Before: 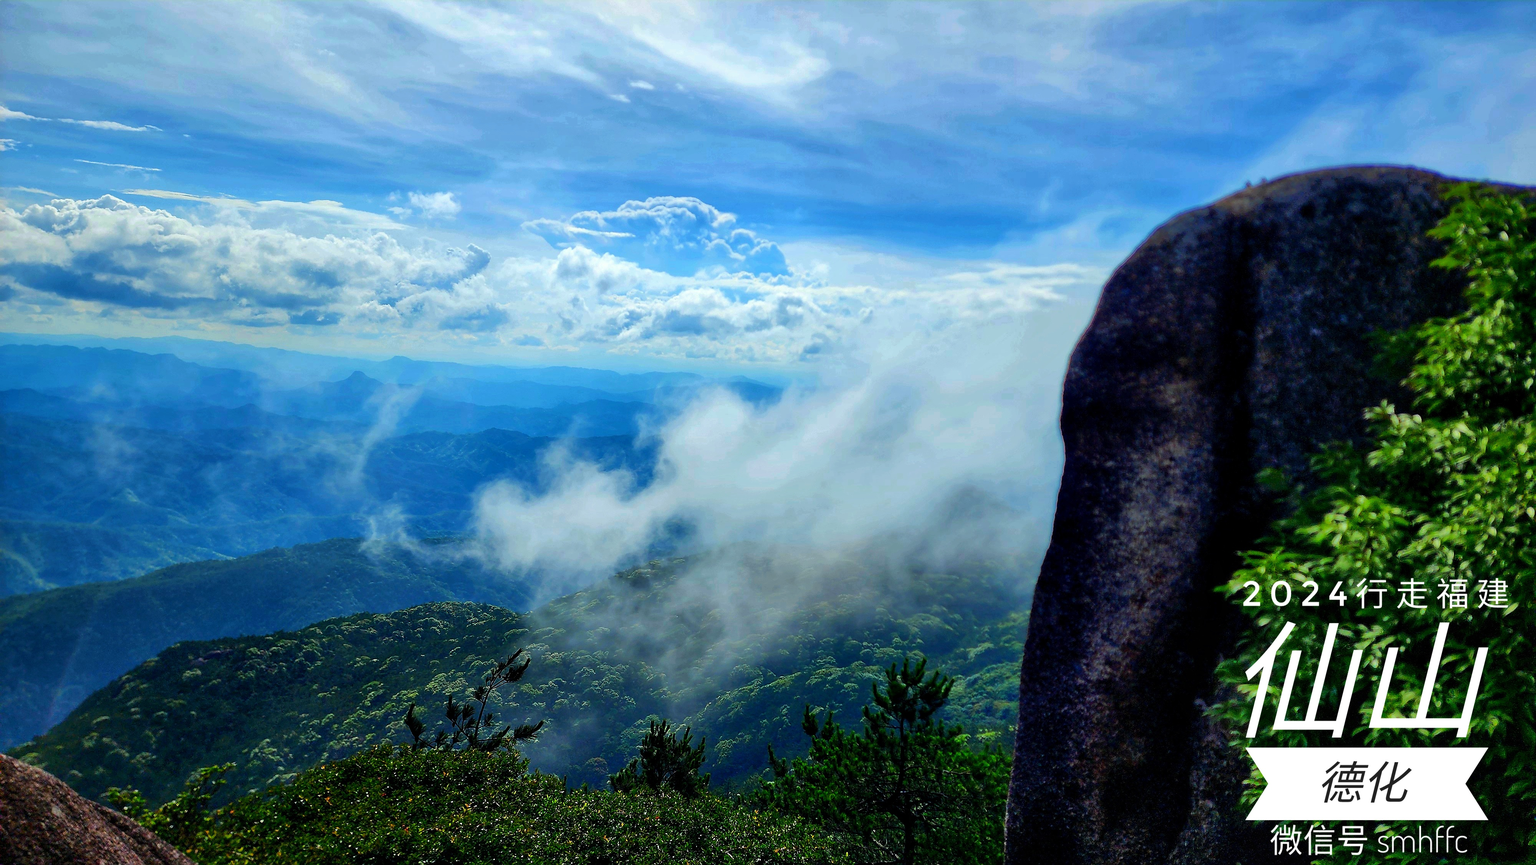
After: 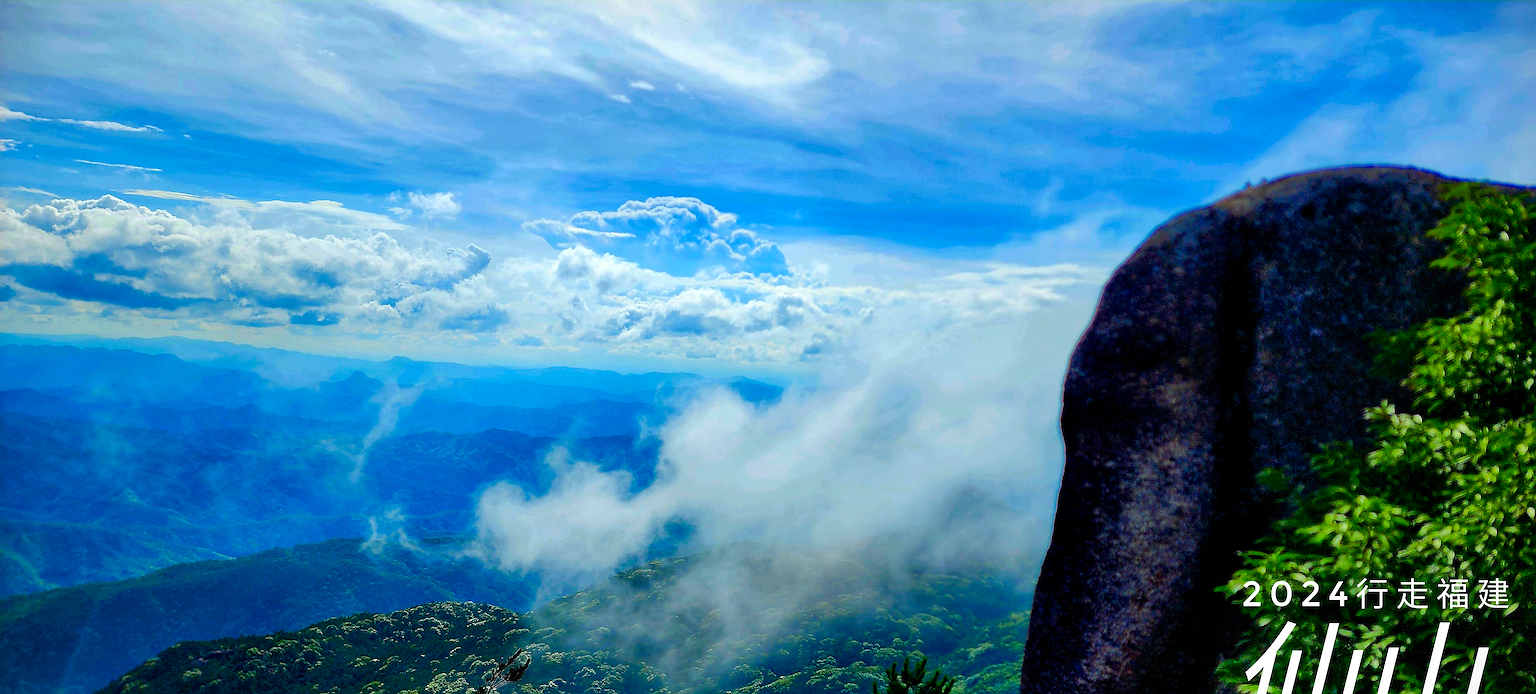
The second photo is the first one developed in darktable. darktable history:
sharpen: on, module defaults
color balance rgb: shadows lift › chroma 0.736%, shadows lift › hue 115.12°, perceptual saturation grading › global saturation 20%, perceptual saturation grading › highlights -25.721%, perceptual saturation grading › shadows 49.262%, global vibrance 20%
crop: bottom 19.645%
vignetting: fall-off start 99.82%, width/height ratio 1.322, dithering 8-bit output
